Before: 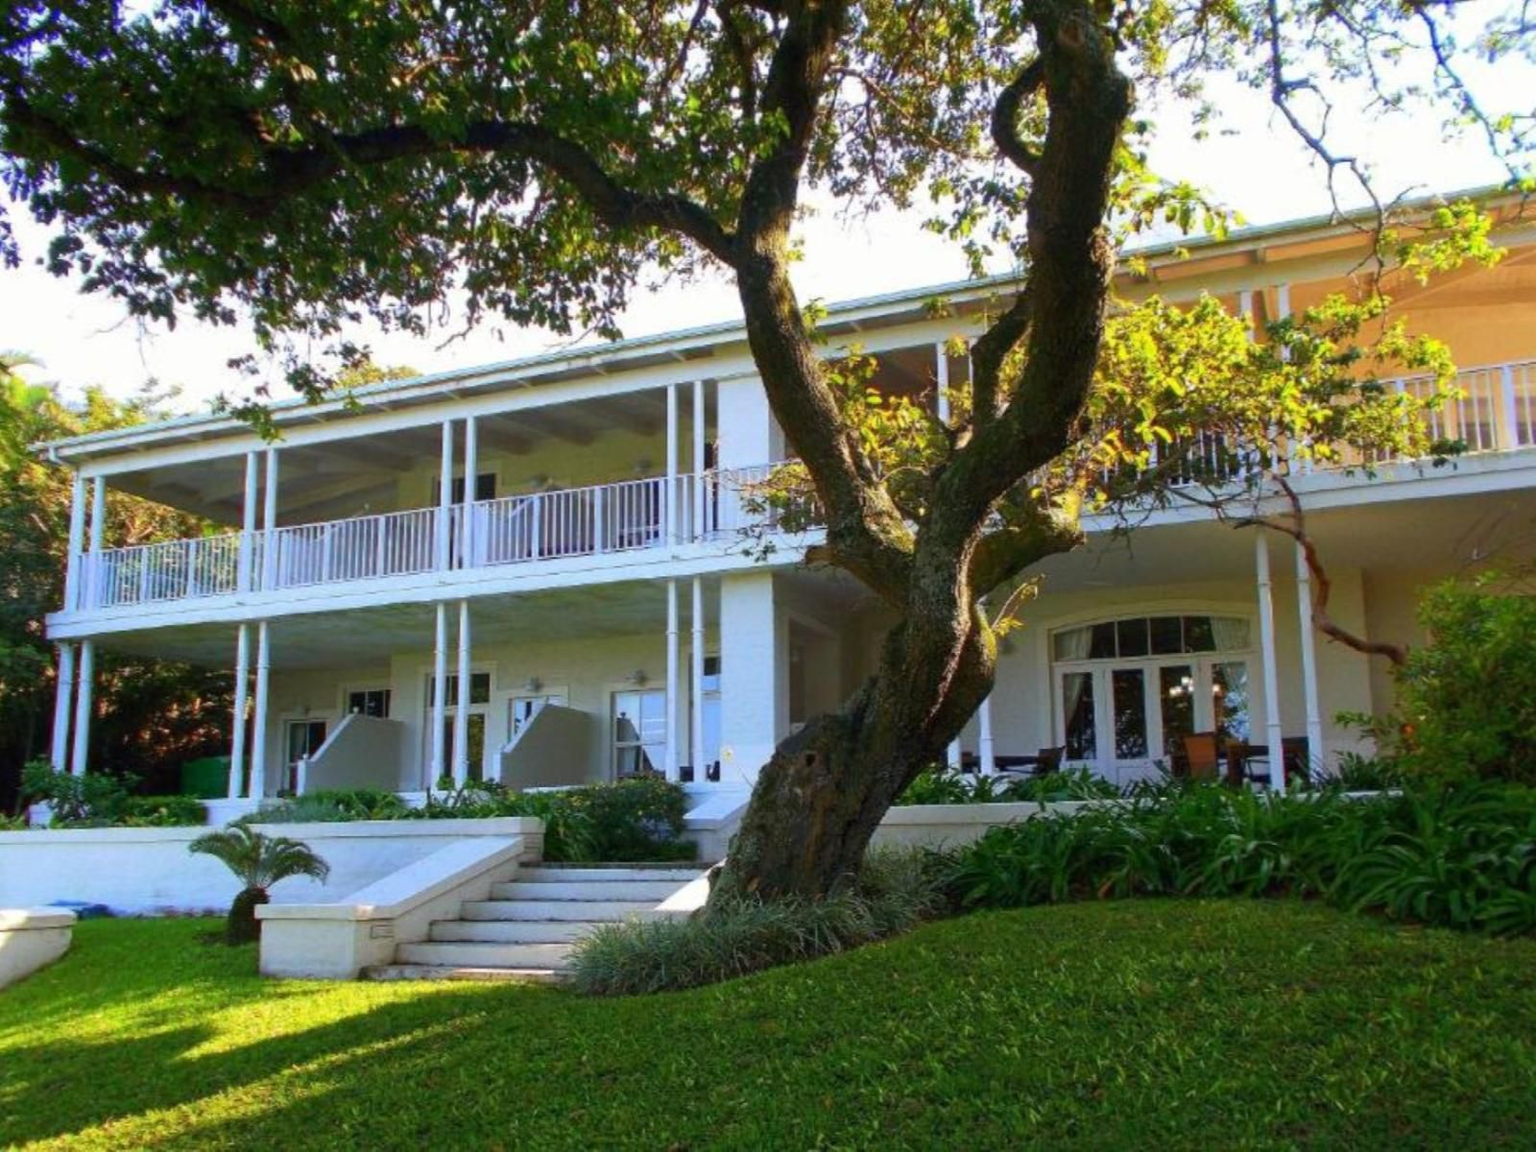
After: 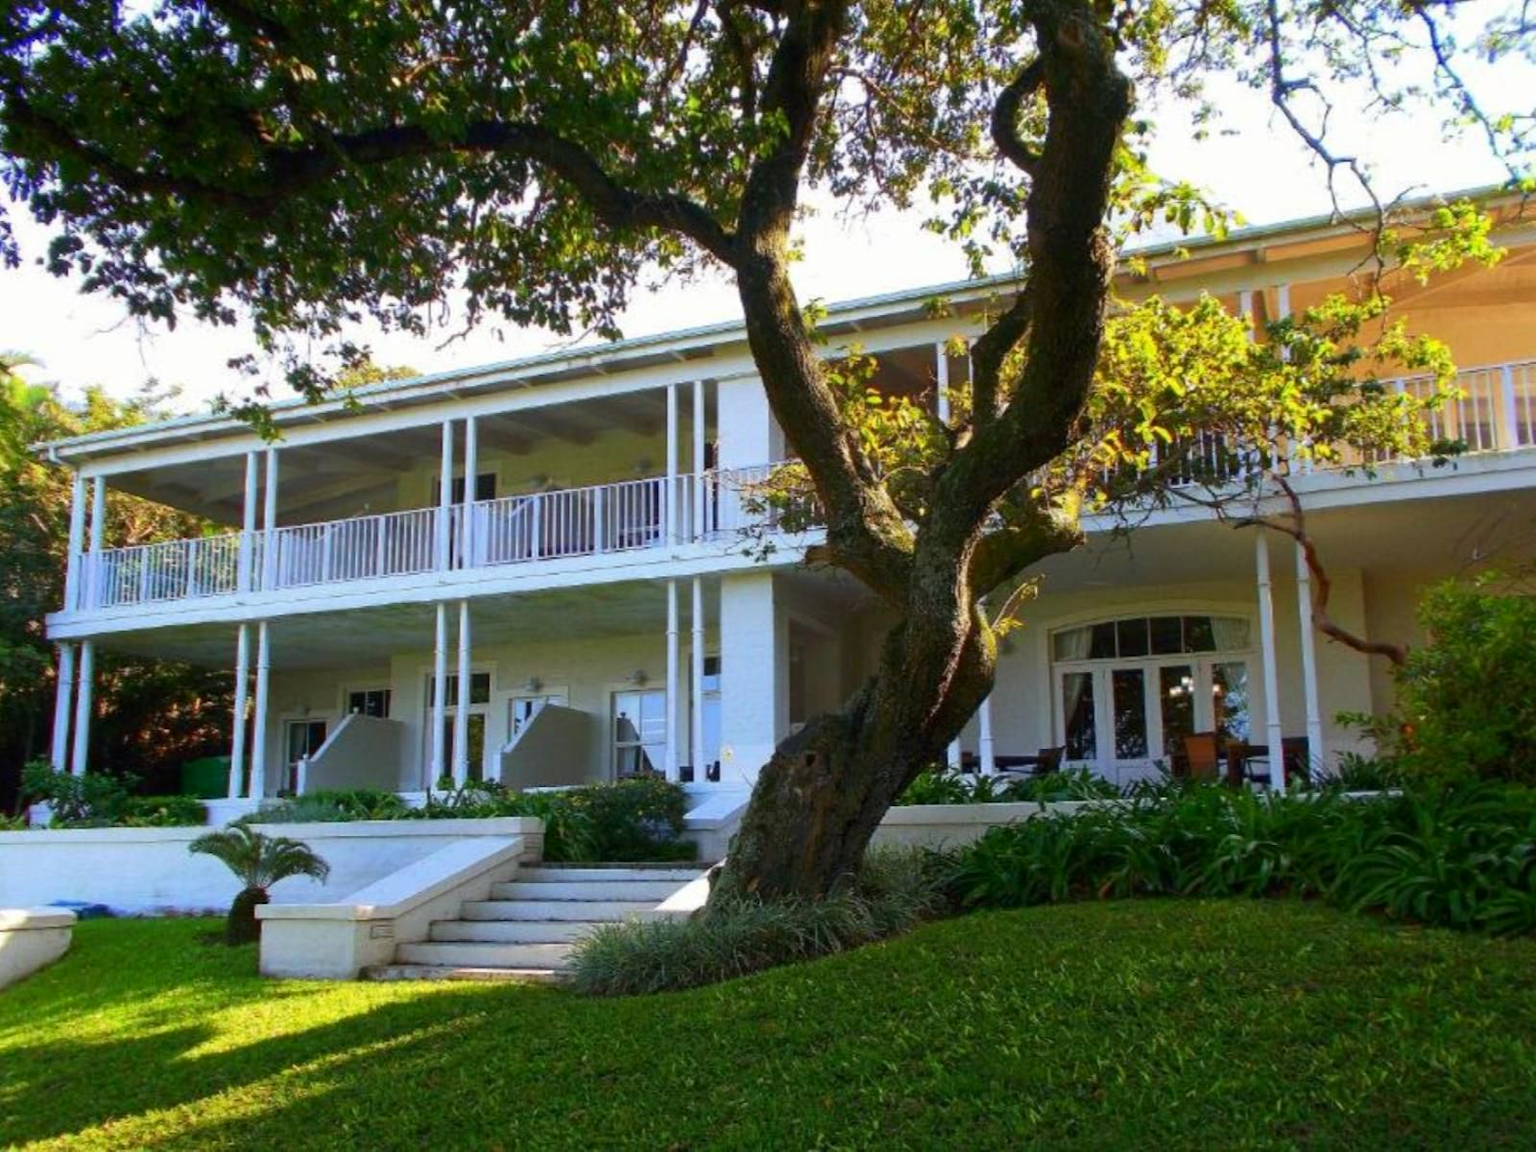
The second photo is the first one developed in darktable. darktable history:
contrast brightness saturation: contrast 0.03, brightness -0.036
